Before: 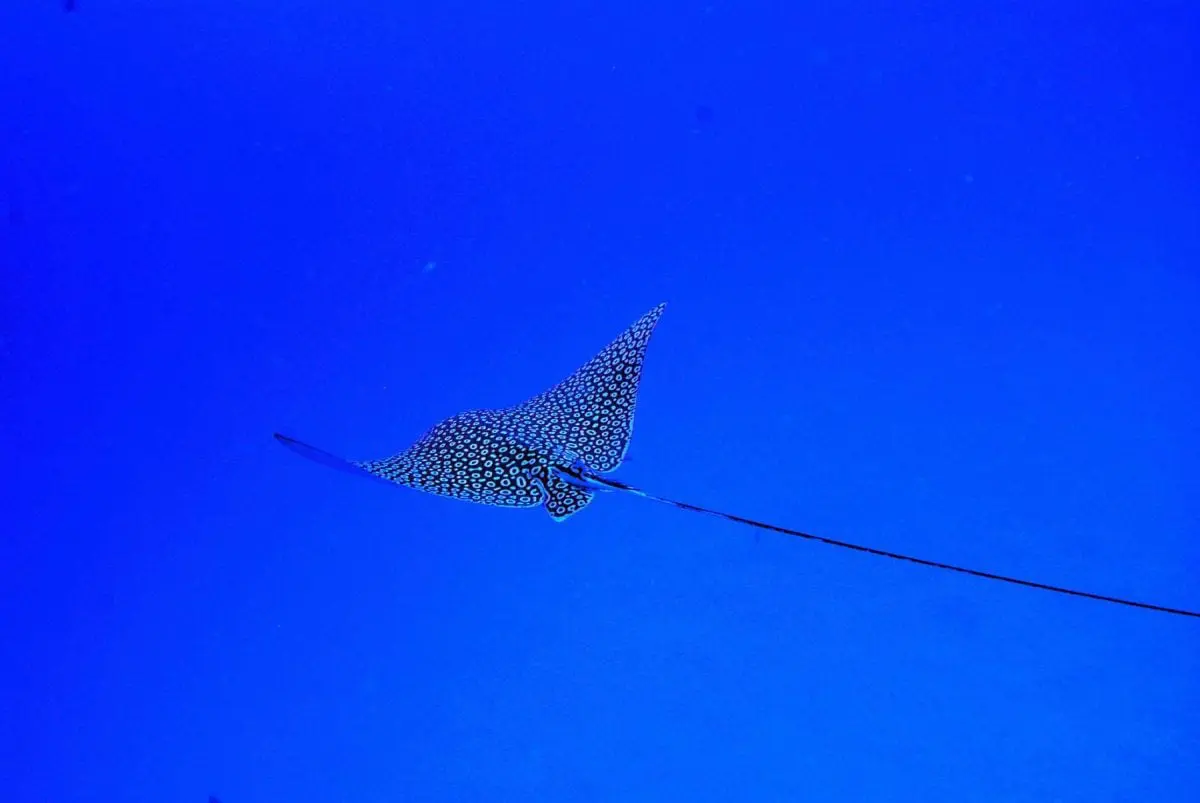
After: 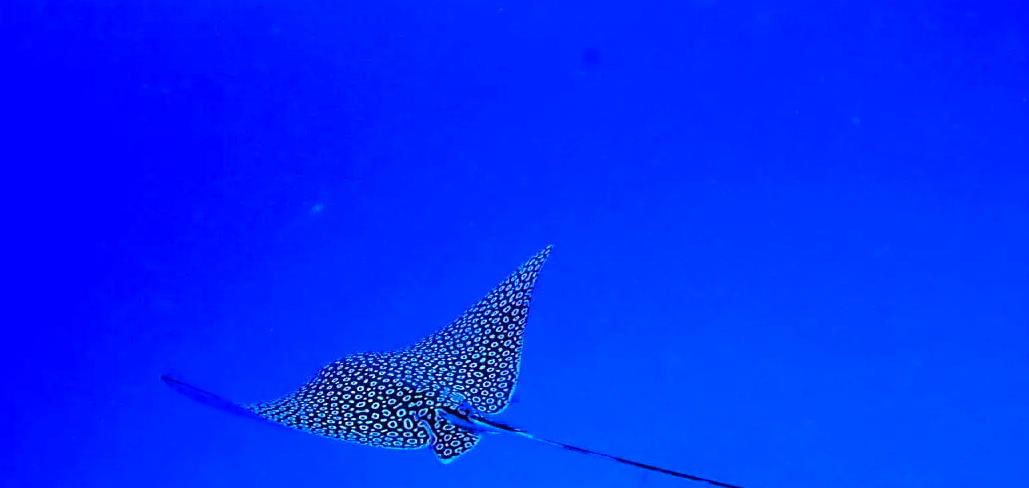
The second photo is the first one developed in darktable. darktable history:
sharpen: on, module defaults
crop and rotate: left 9.427%, top 7.329%, right 4.812%, bottom 31.862%
contrast brightness saturation: contrast 0.09, saturation 0.272
